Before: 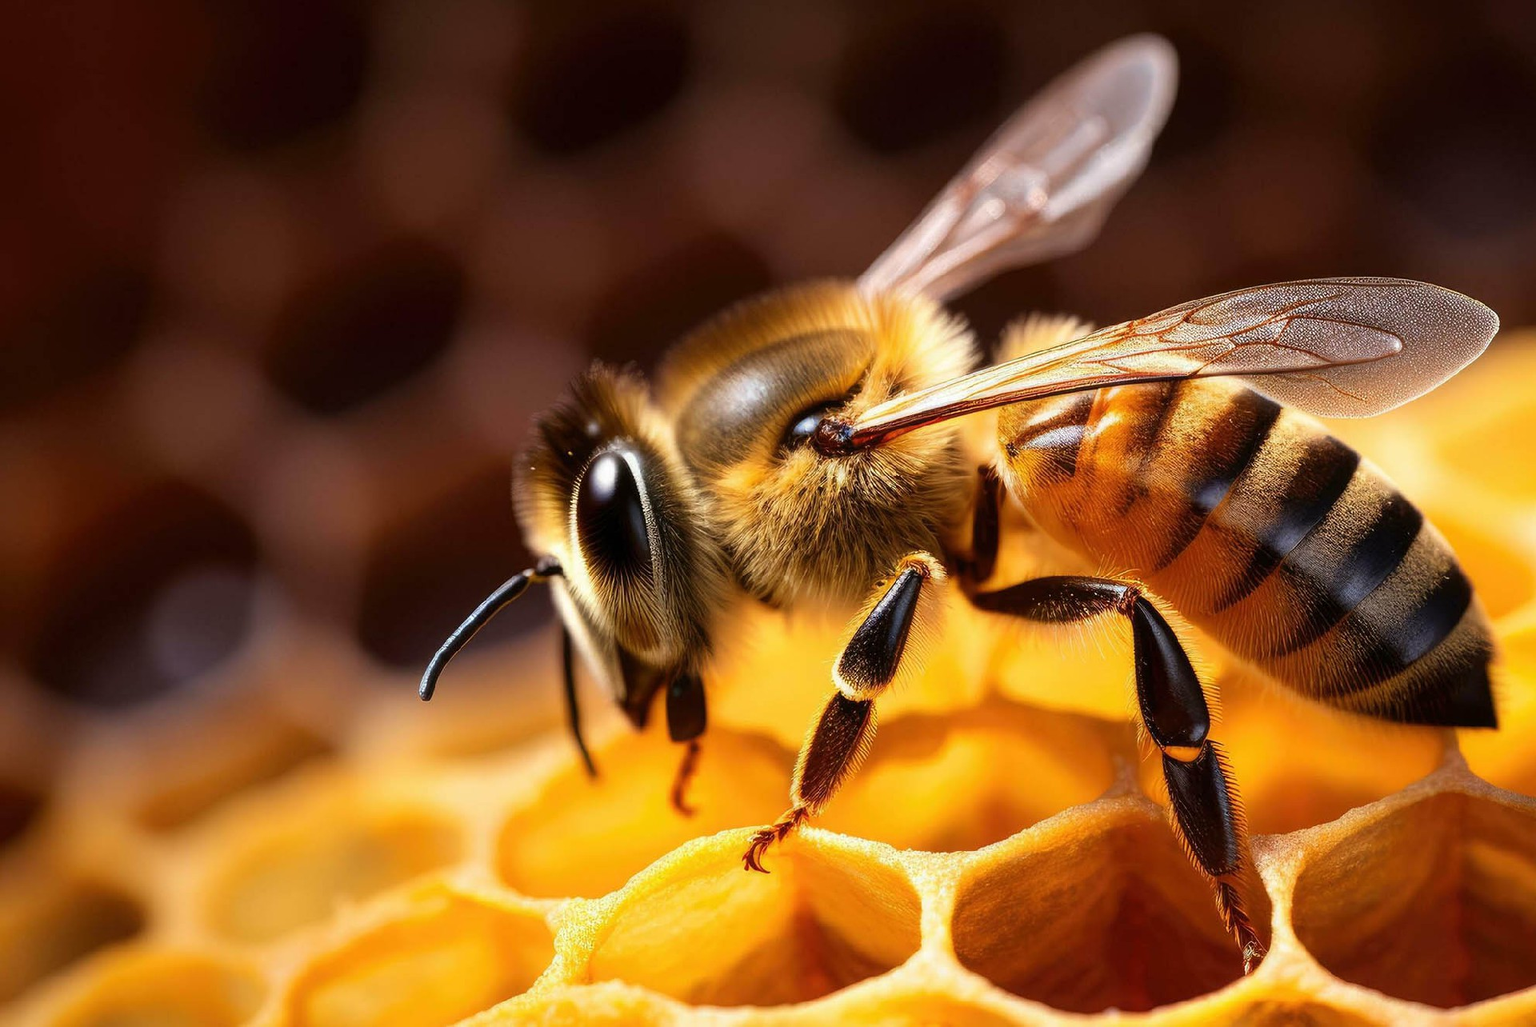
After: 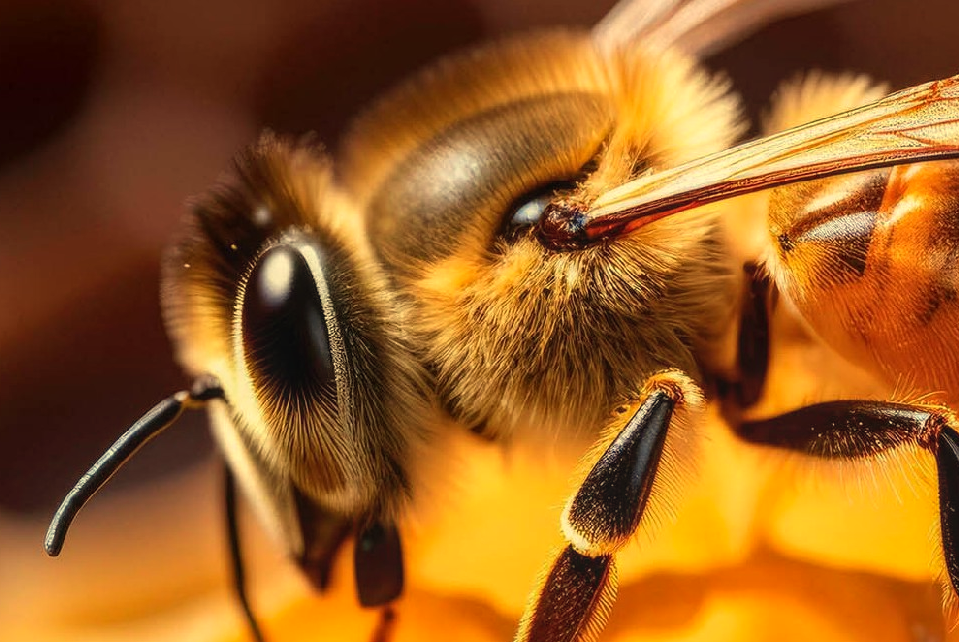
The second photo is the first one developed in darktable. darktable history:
local contrast: detail 110%
white balance: red 1.08, blue 0.791
crop: left 25%, top 25%, right 25%, bottom 25%
